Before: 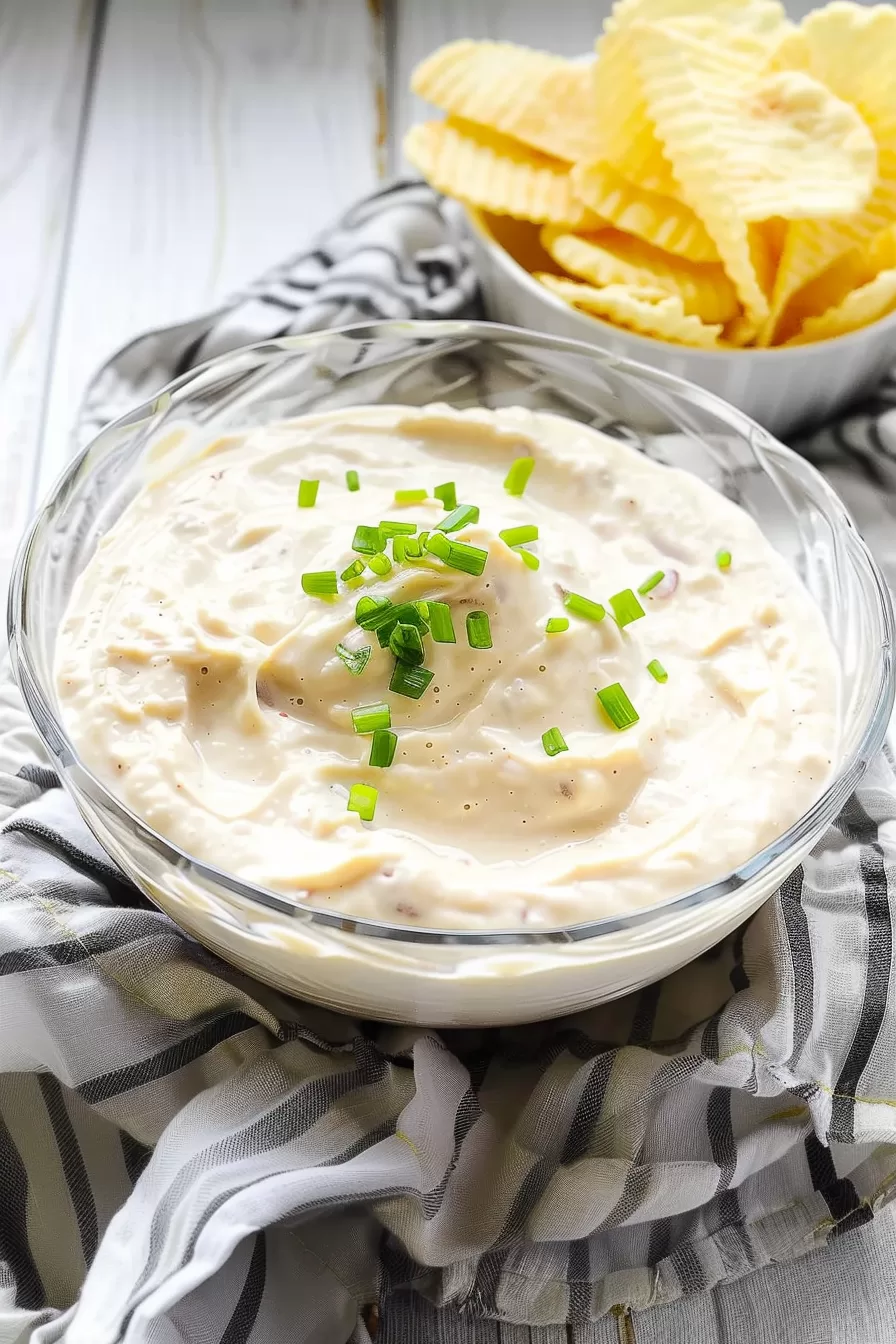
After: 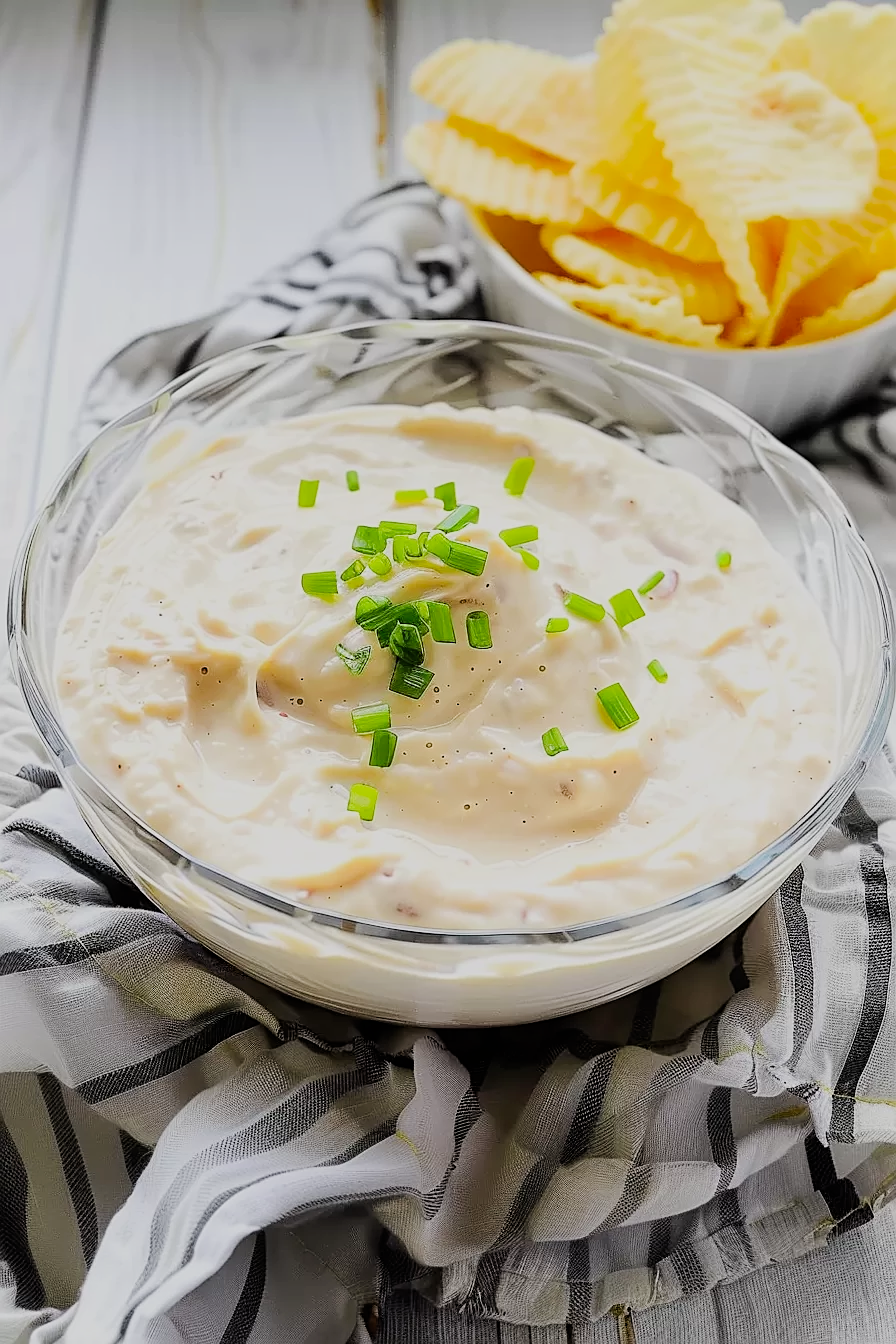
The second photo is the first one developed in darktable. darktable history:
filmic rgb: black relative exposure -7.65 EV, white relative exposure 4.56 EV, hardness 3.61
sharpen: on, module defaults
contrast brightness saturation: saturation 0.1
